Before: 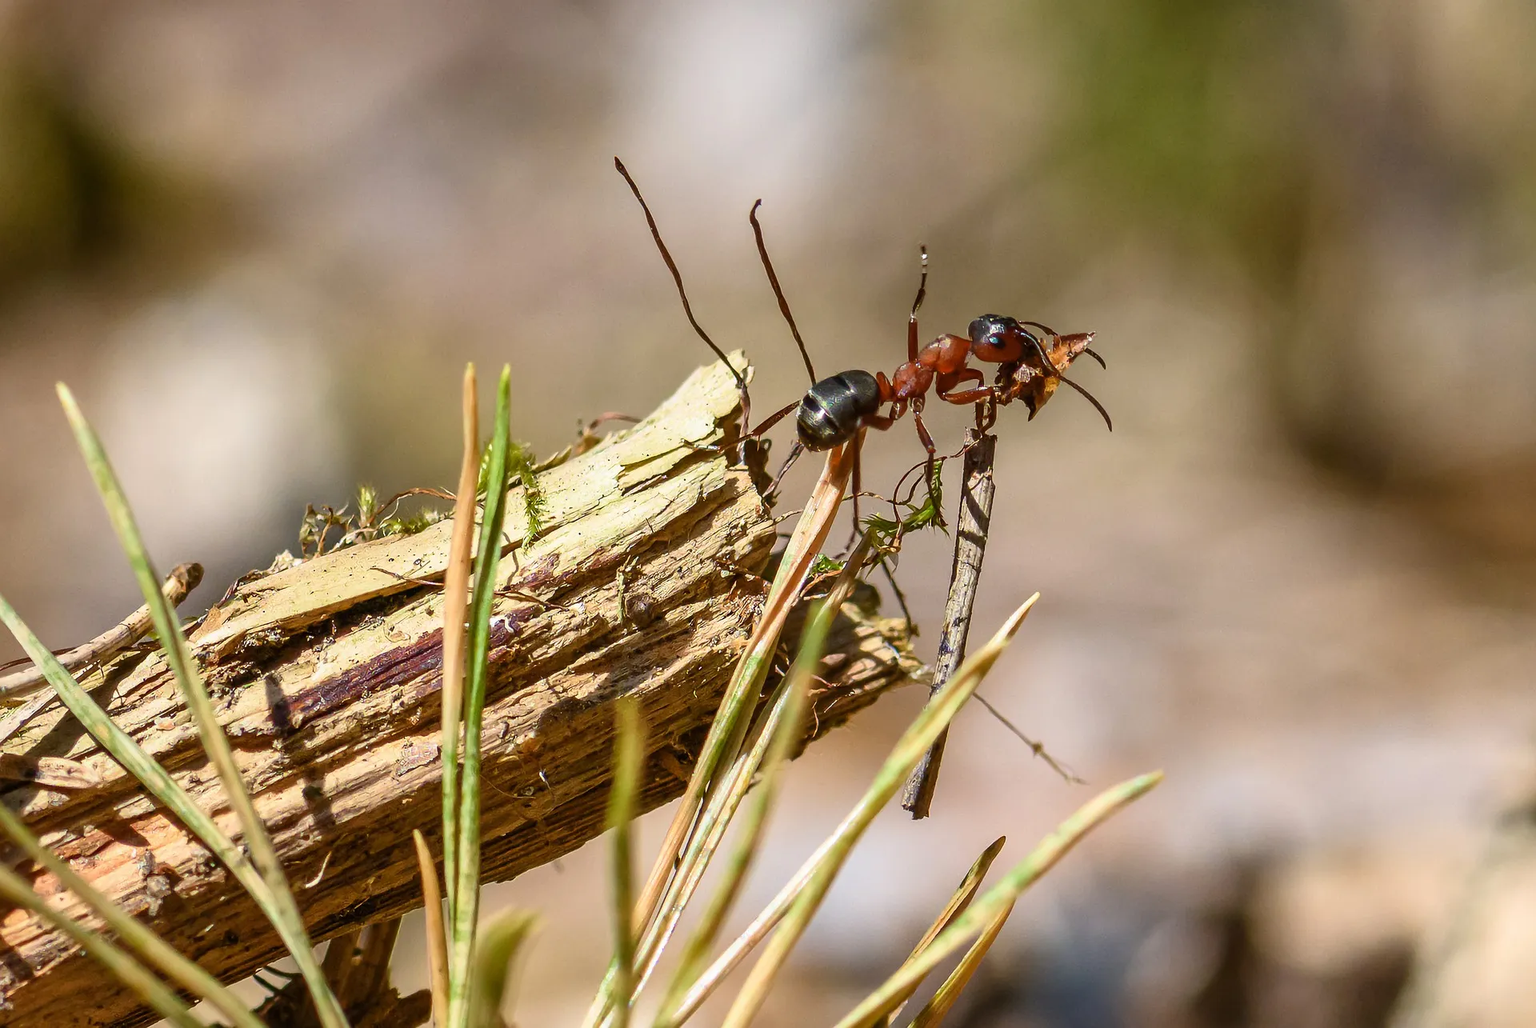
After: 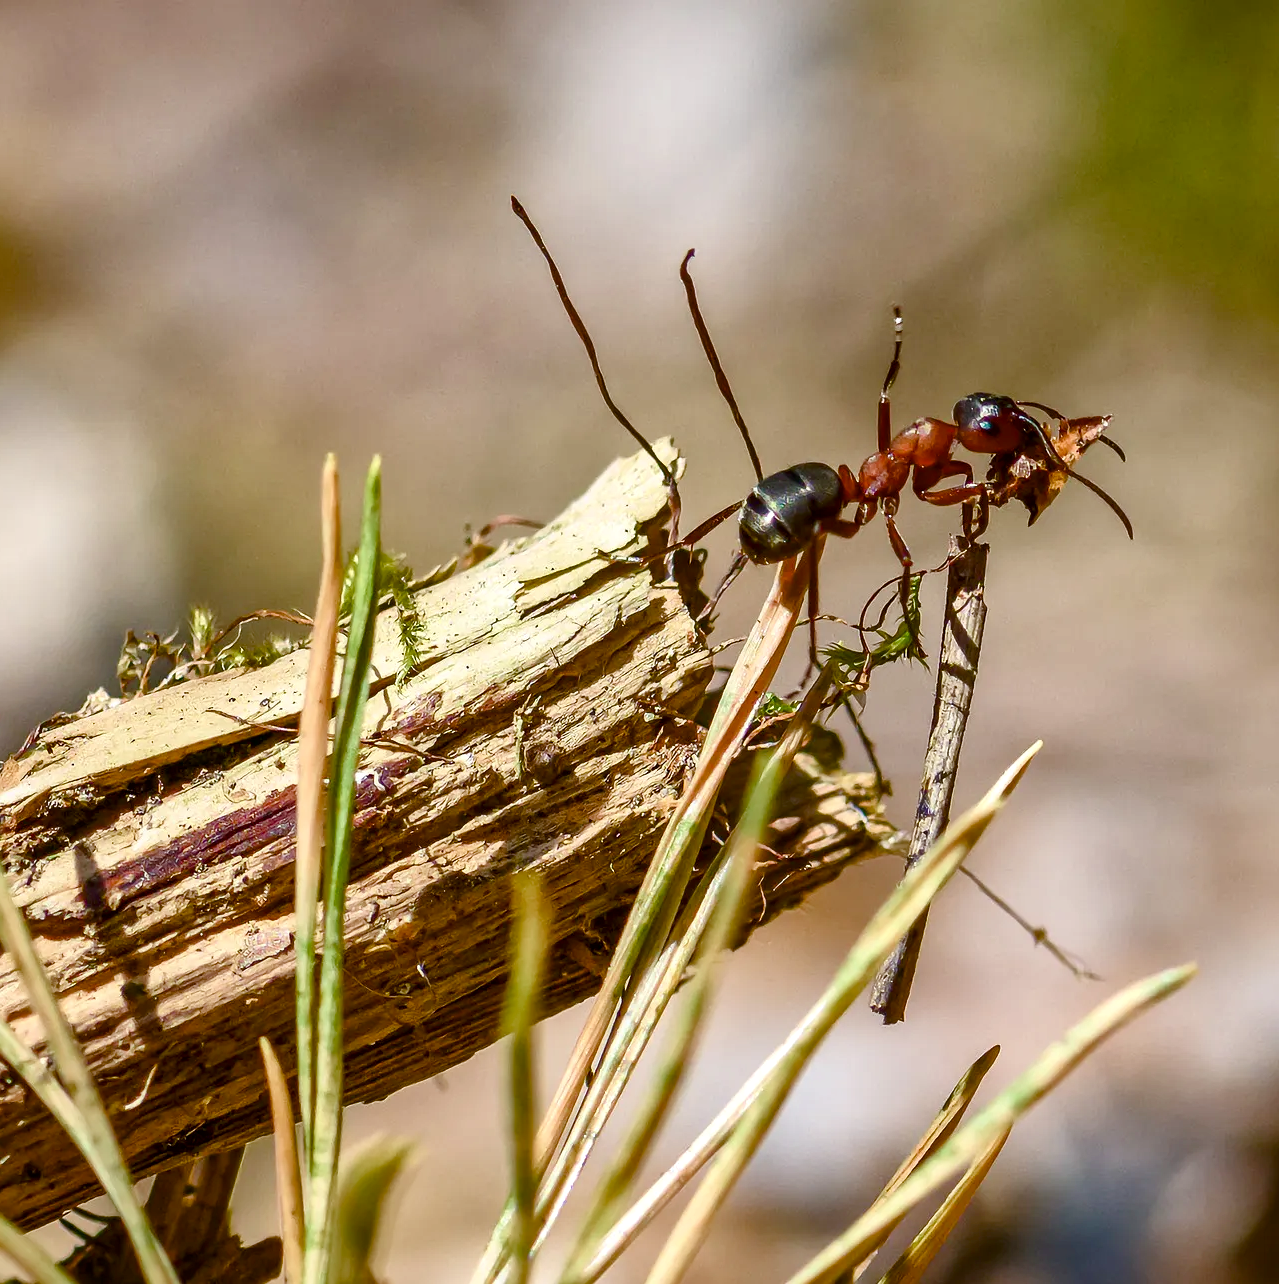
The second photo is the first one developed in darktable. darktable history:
local contrast: mode bilateral grid, contrast 20, coarseness 51, detail 141%, midtone range 0.2
crop and rotate: left 13.42%, right 19.935%
color balance rgb: perceptual saturation grading › global saturation 20%, perceptual saturation grading › highlights -50.091%, perceptual saturation grading › shadows 30.516%, global vibrance 25.537%
